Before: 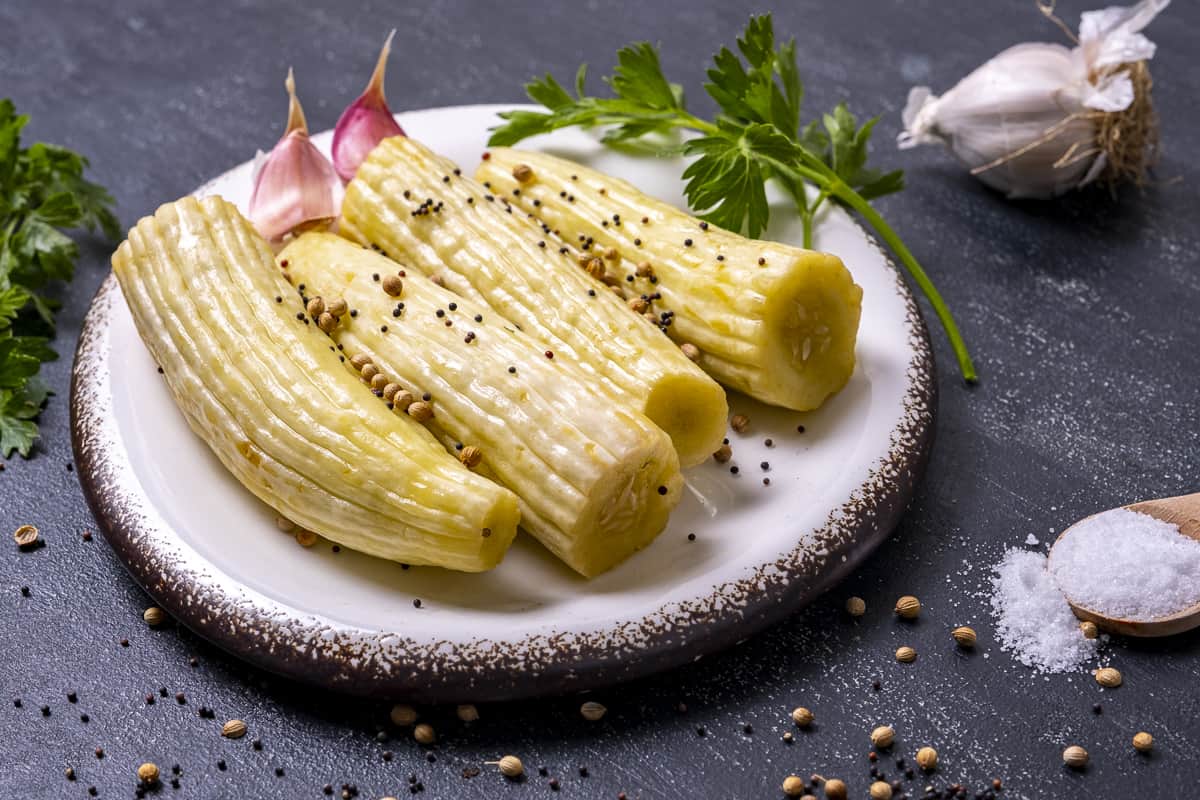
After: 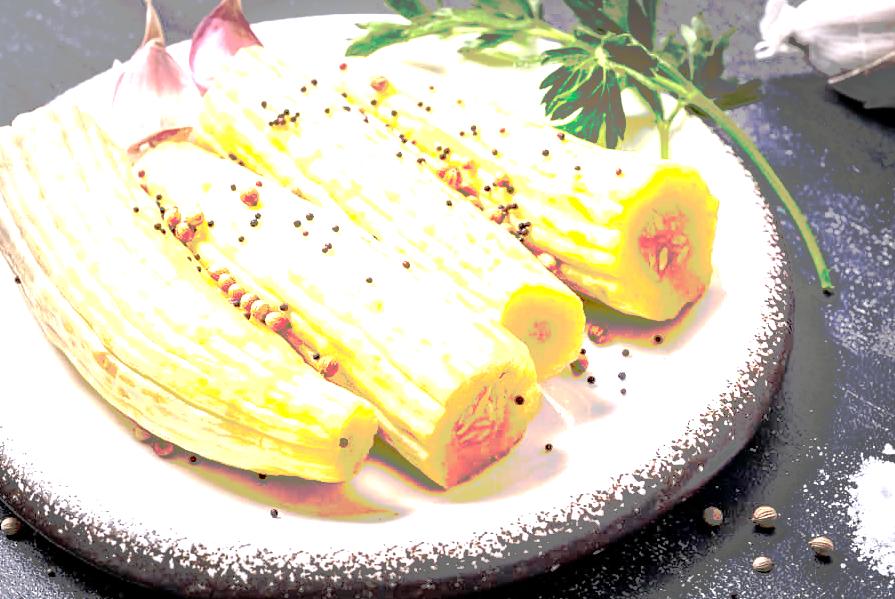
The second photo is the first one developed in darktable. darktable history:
exposure: exposure 1.26 EV, compensate exposure bias true, compensate highlight preservation false
tone curve: curves: ch0 [(0, 0) (0.003, 0.011) (0.011, 0.043) (0.025, 0.133) (0.044, 0.226) (0.069, 0.303) (0.1, 0.371) (0.136, 0.429) (0.177, 0.482) (0.224, 0.516) (0.277, 0.539) (0.335, 0.535) (0.399, 0.517) (0.468, 0.498) (0.543, 0.523) (0.623, 0.655) (0.709, 0.83) (0.801, 0.827) (0.898, 0.89) (1, 1)], preserve colors none
tone equalizer: -8 EV -0.738 EV, -7 EV -0.702 EV, -6 EV -0.625 EV, -5 EV -0.396 EV, -3 EV 0.382 EV, -2 EV 0.6 EV, -1 EV 0.7 EV, +0 EV 0.752 EV
crop and rotate: left 11.944%, top 11.329%, right 13.413%, bottom 13.755%
vignetting: fall-off start 66.9%, fall-off radius 39.84%, automatic ratio true, width/height ratio 0.673
